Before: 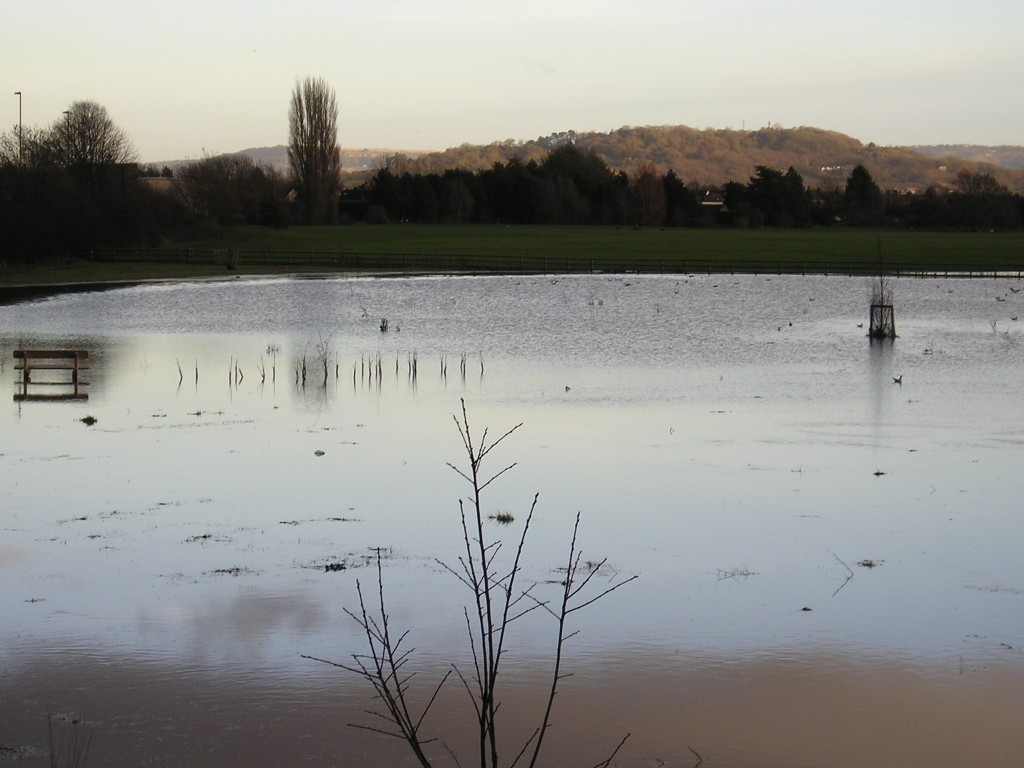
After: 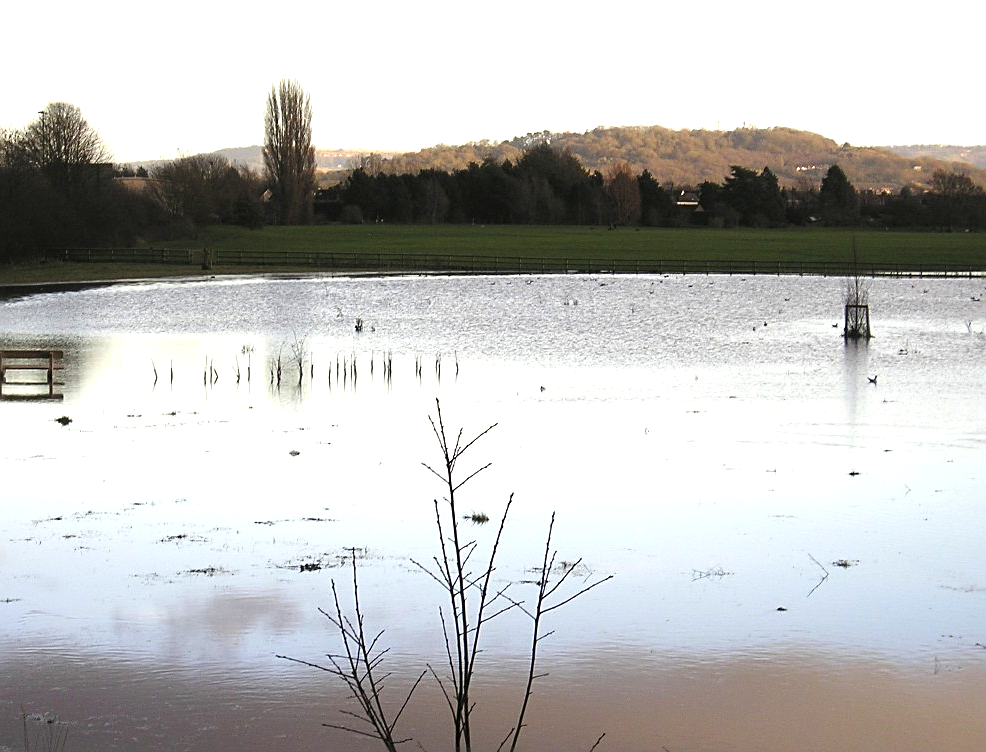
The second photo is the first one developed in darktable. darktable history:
exposure: black level correction 0, exposure 1.097 EV, compensate highlight preservation false
crop and rotate: left 2.485%, right 1.222%, bottom 2.003%
sharpen: on, module defaults
